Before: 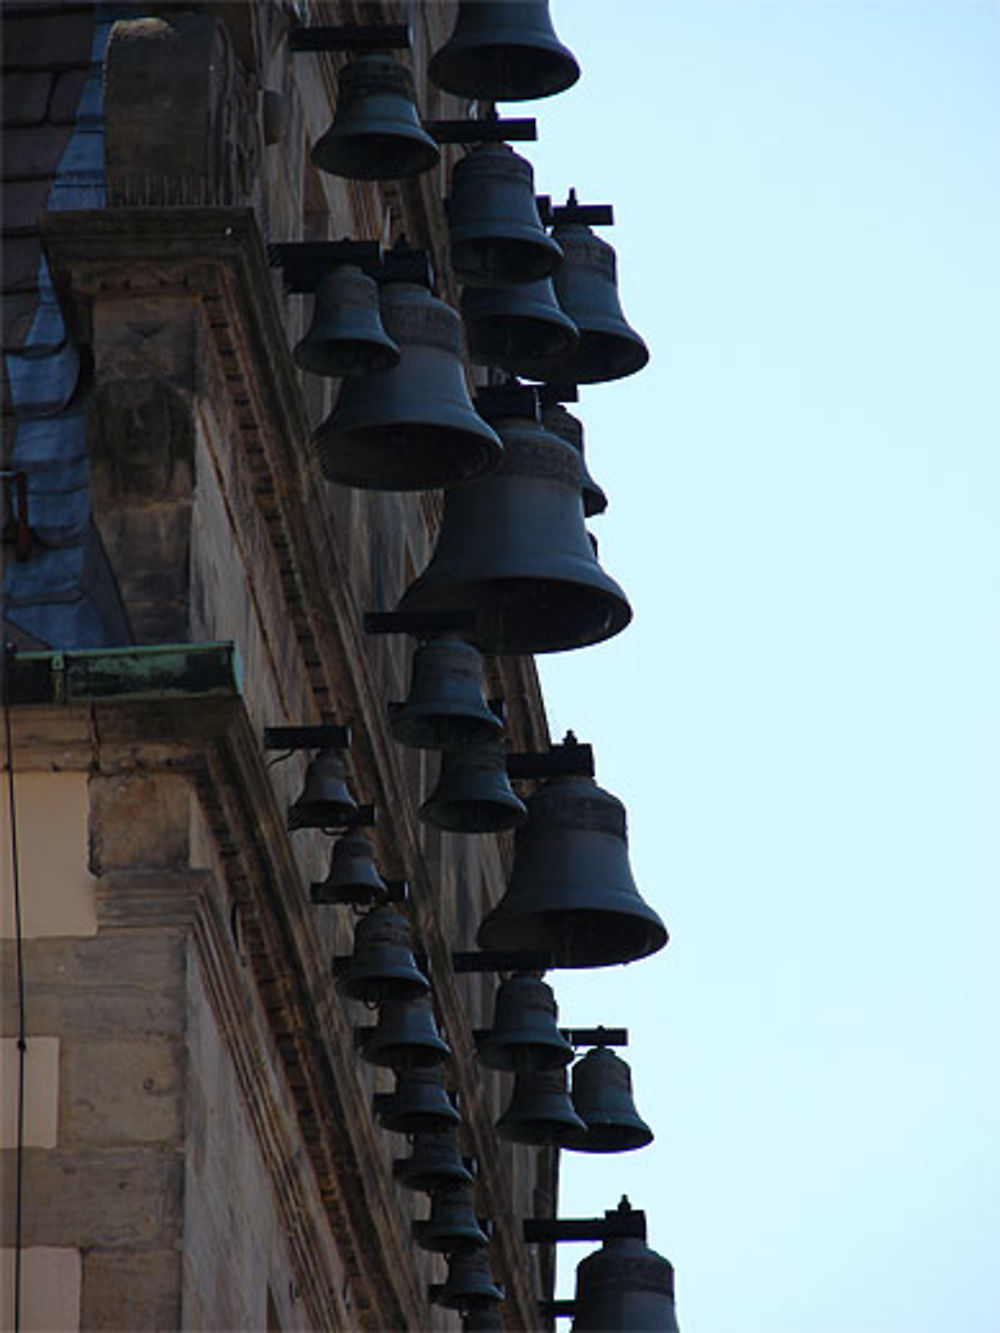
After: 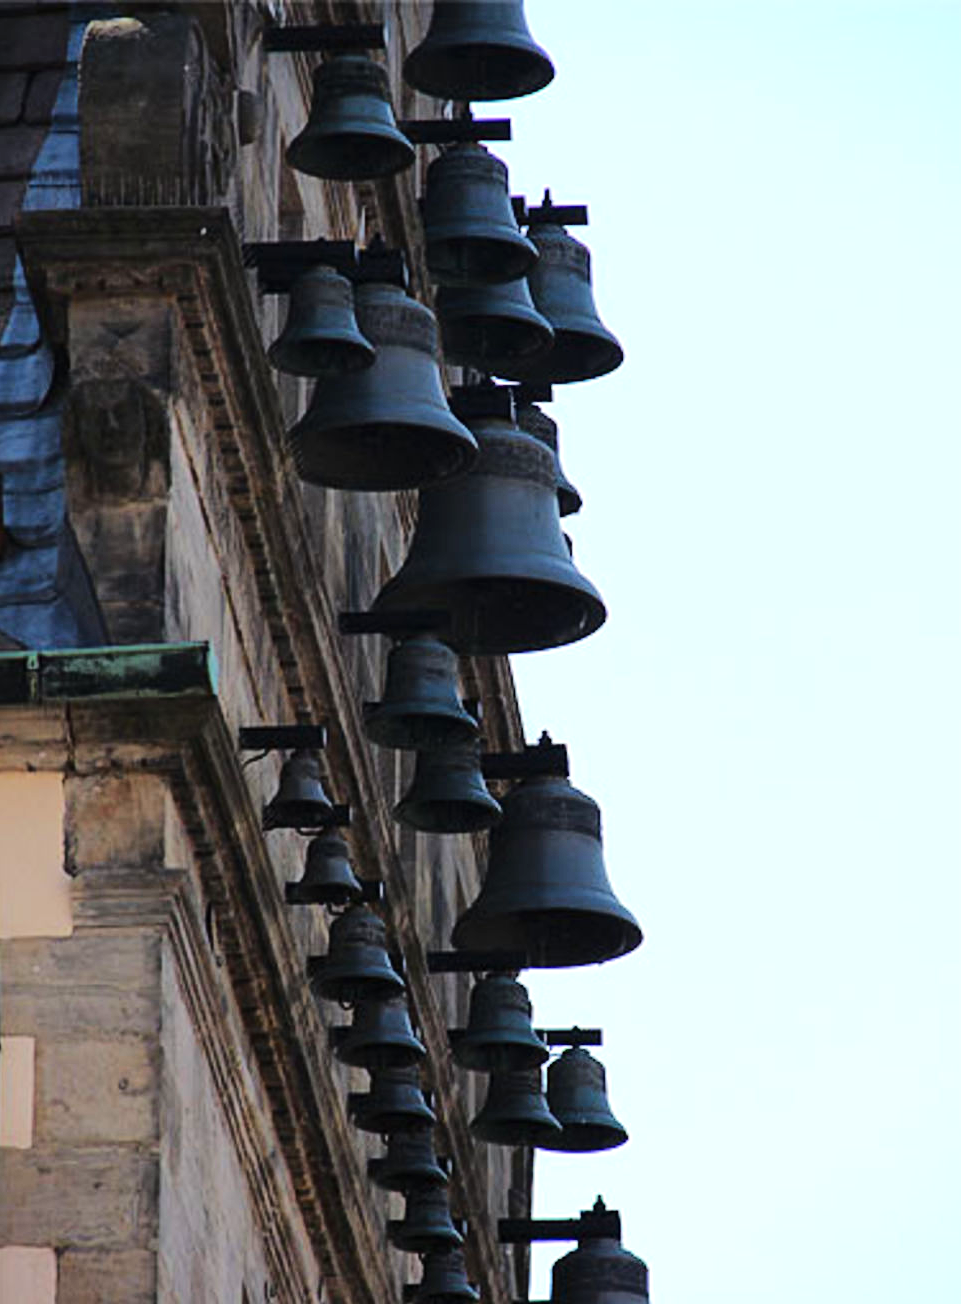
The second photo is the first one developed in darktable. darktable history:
exposure: exposure 0.213 EV, compensate exposure bias true, compensate highlight preservation false
tone equalizer: -7 EV 0.15 EV, -6 EV 0.58 EV, -5 EV 1.13 EV, -4 EV 1.31 EV, -3 EV 1.14 EV, -2 EV 0.6 EV, -1 EV 0.153 EV, edges refinement/feathering 500, mask exposure compensation -1.57 EV, preserve details no
crop and rotate: left 2.586%, right 1.292%, bottom 2.107%
